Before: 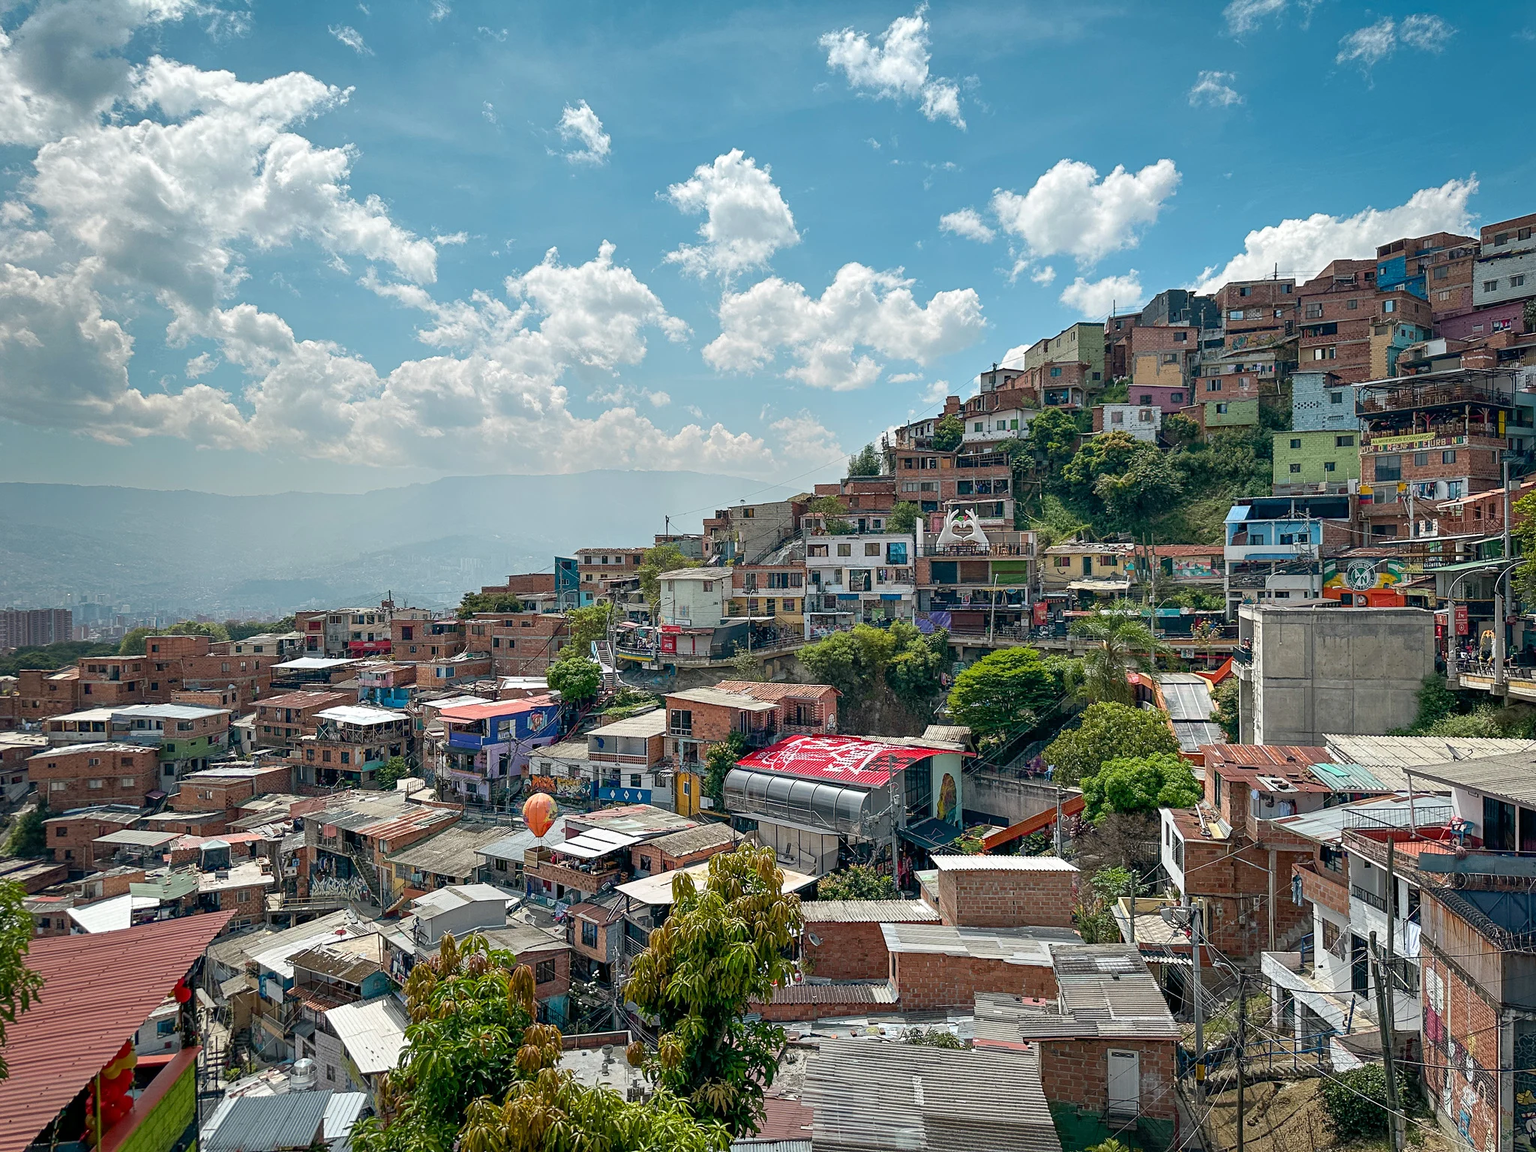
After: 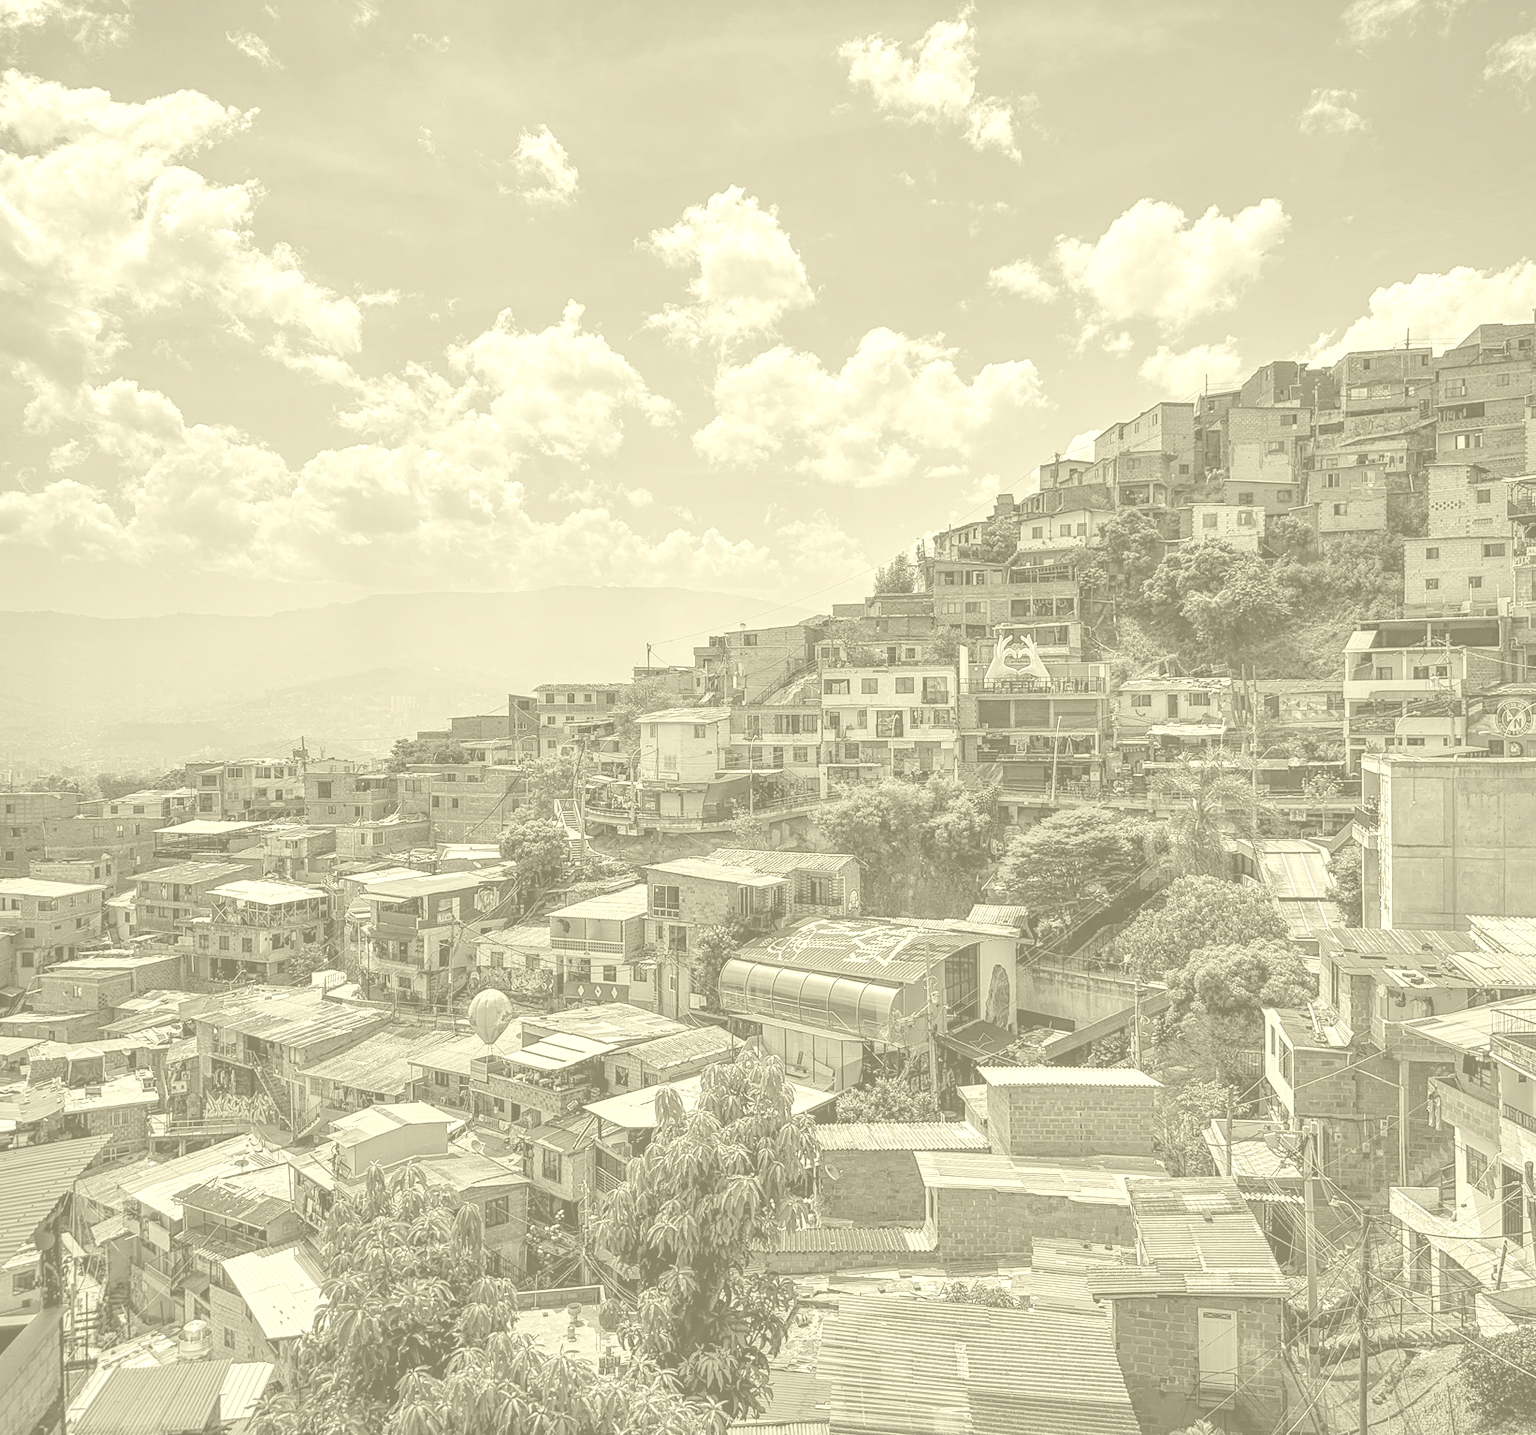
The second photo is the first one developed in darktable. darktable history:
exposure: exposure -0.05 EV
color correction: highlights a* -39.68, highlights b* -40, shadows a* -40, shadows b* -40, saturation -3
shadows and highlights: shadows 32, highlights -32, soften with gaussian
color balance rgb: perceptual saturation grading › global saturation 20%, perceptual saturation grading › highlights -25%, perceptual saturation grading › shadows 50%
local contrast: detail 130%
crop and rotate: left 9.597%, right 10.195%
colorize: hue 43.2°, saturation 40%, version 1
contrast brightness saturation: saturation -0.05
